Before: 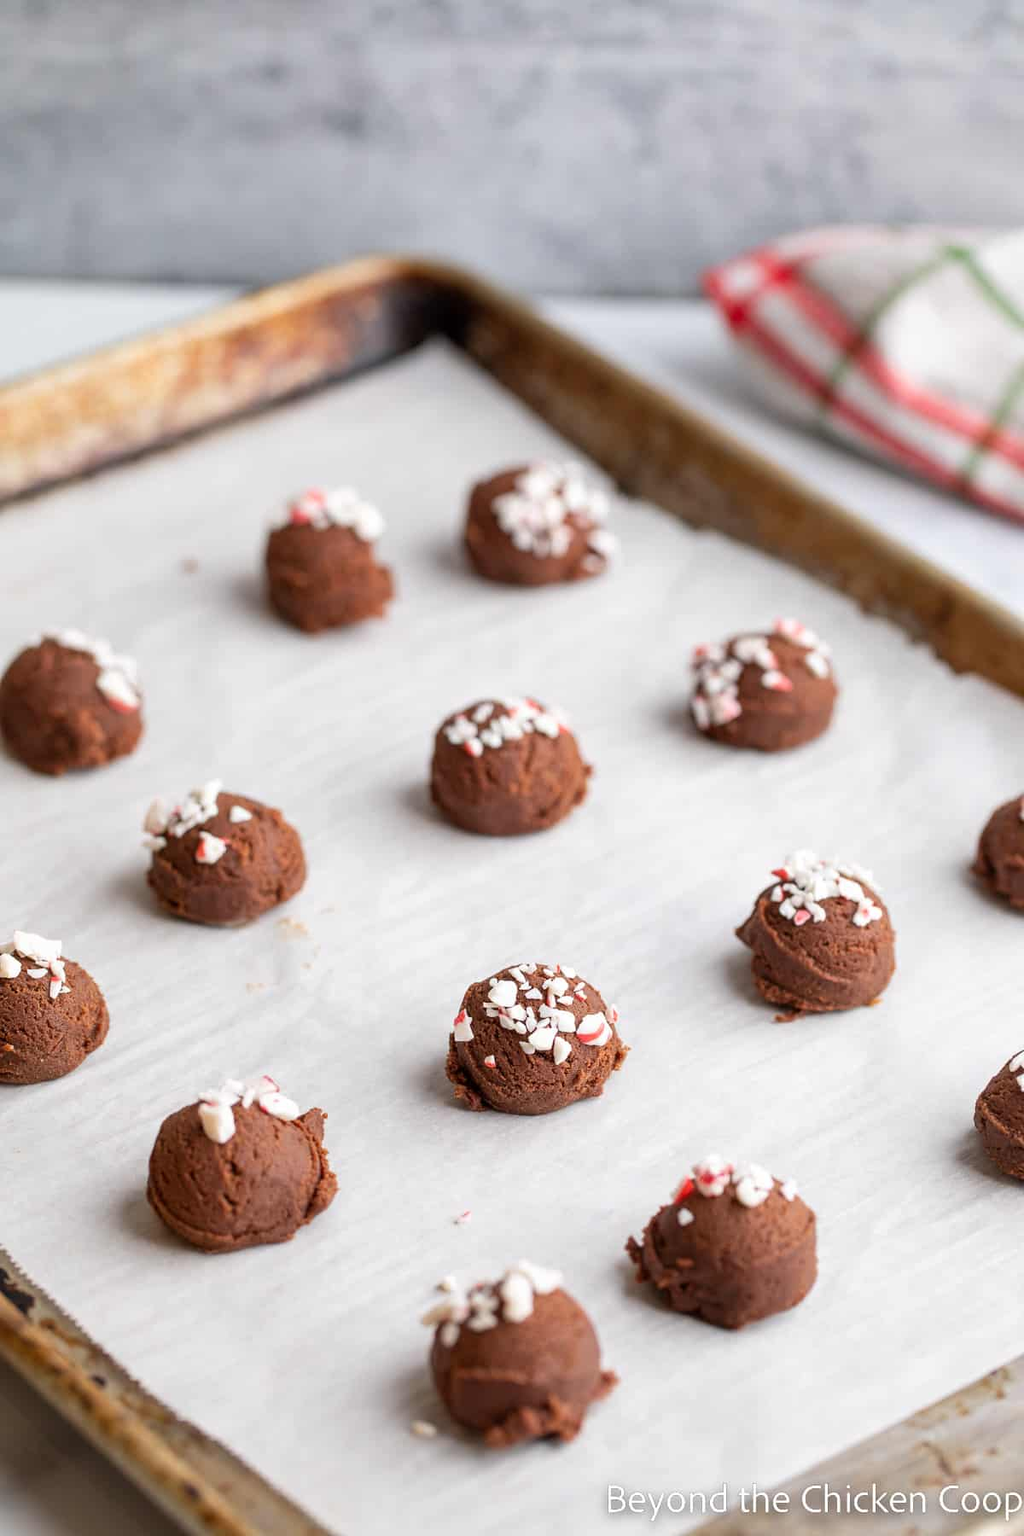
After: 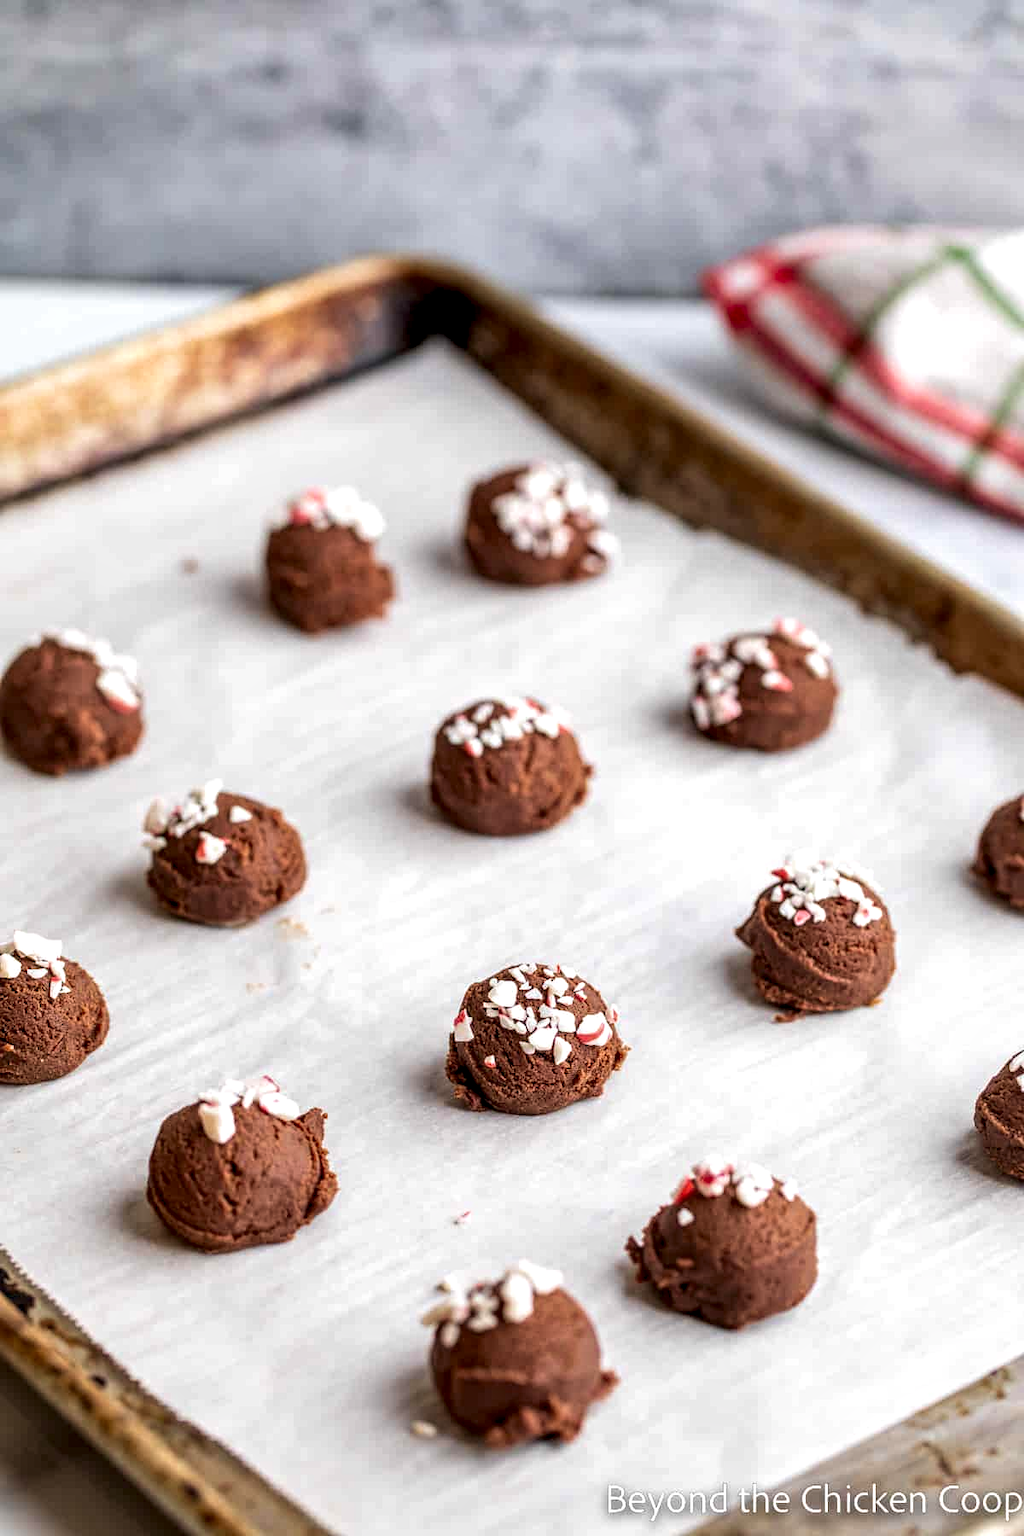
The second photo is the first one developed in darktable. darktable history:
velvia: on, module defaults
local contrast: highlights 79%, shadows 56%, detail 175%, midtone range 0.432
